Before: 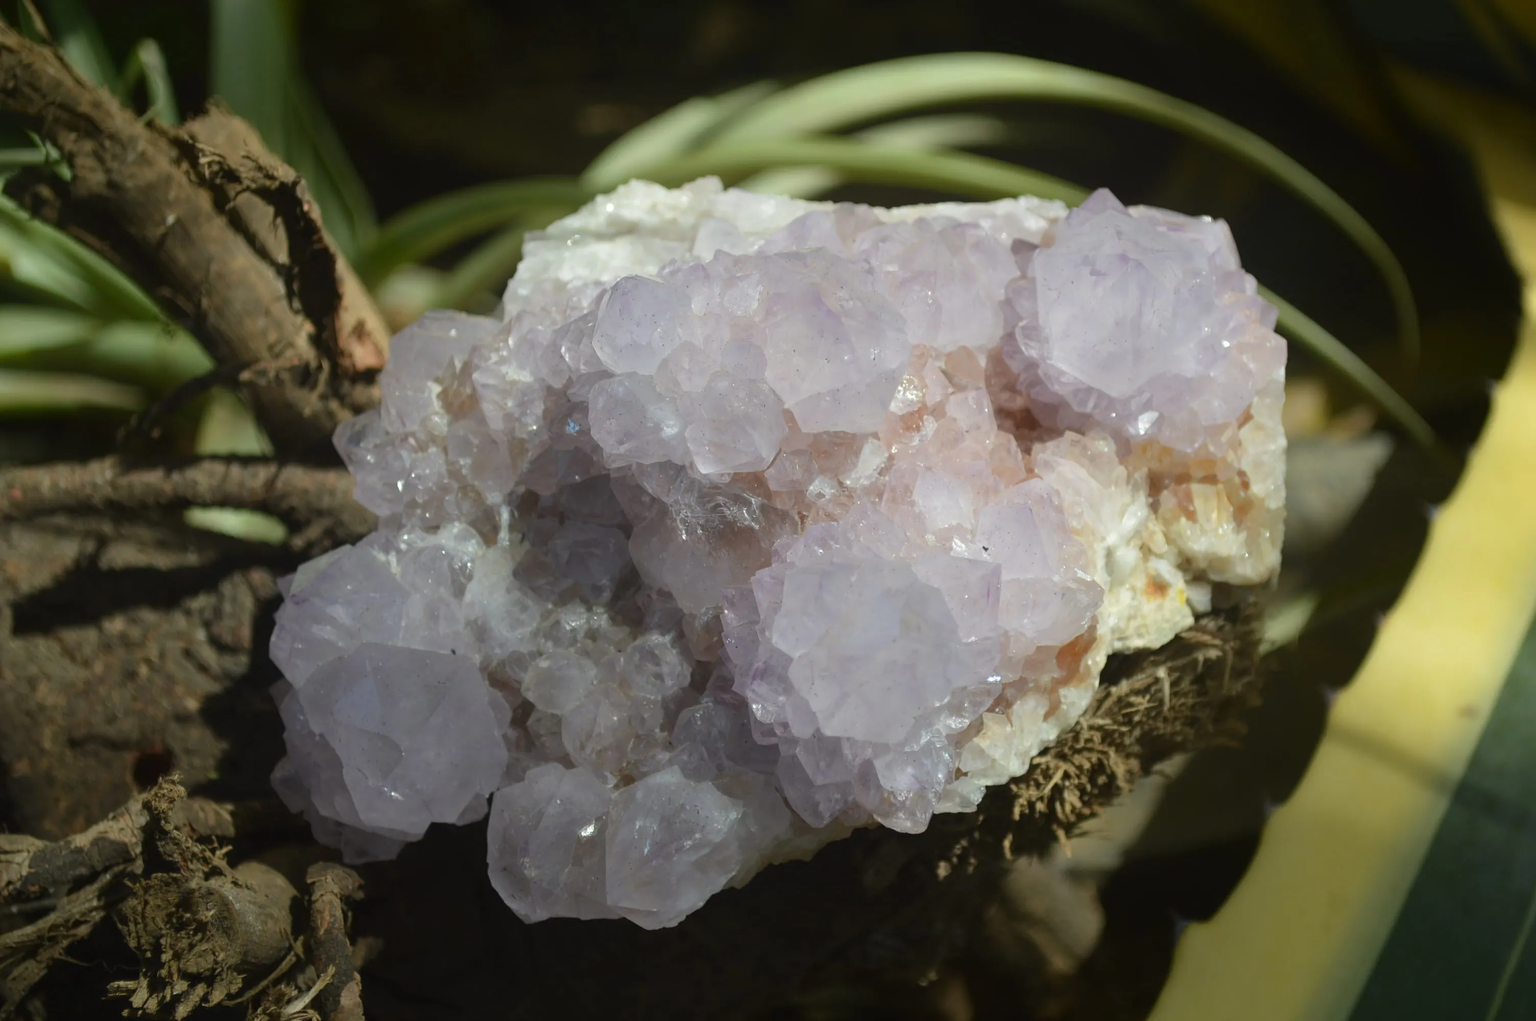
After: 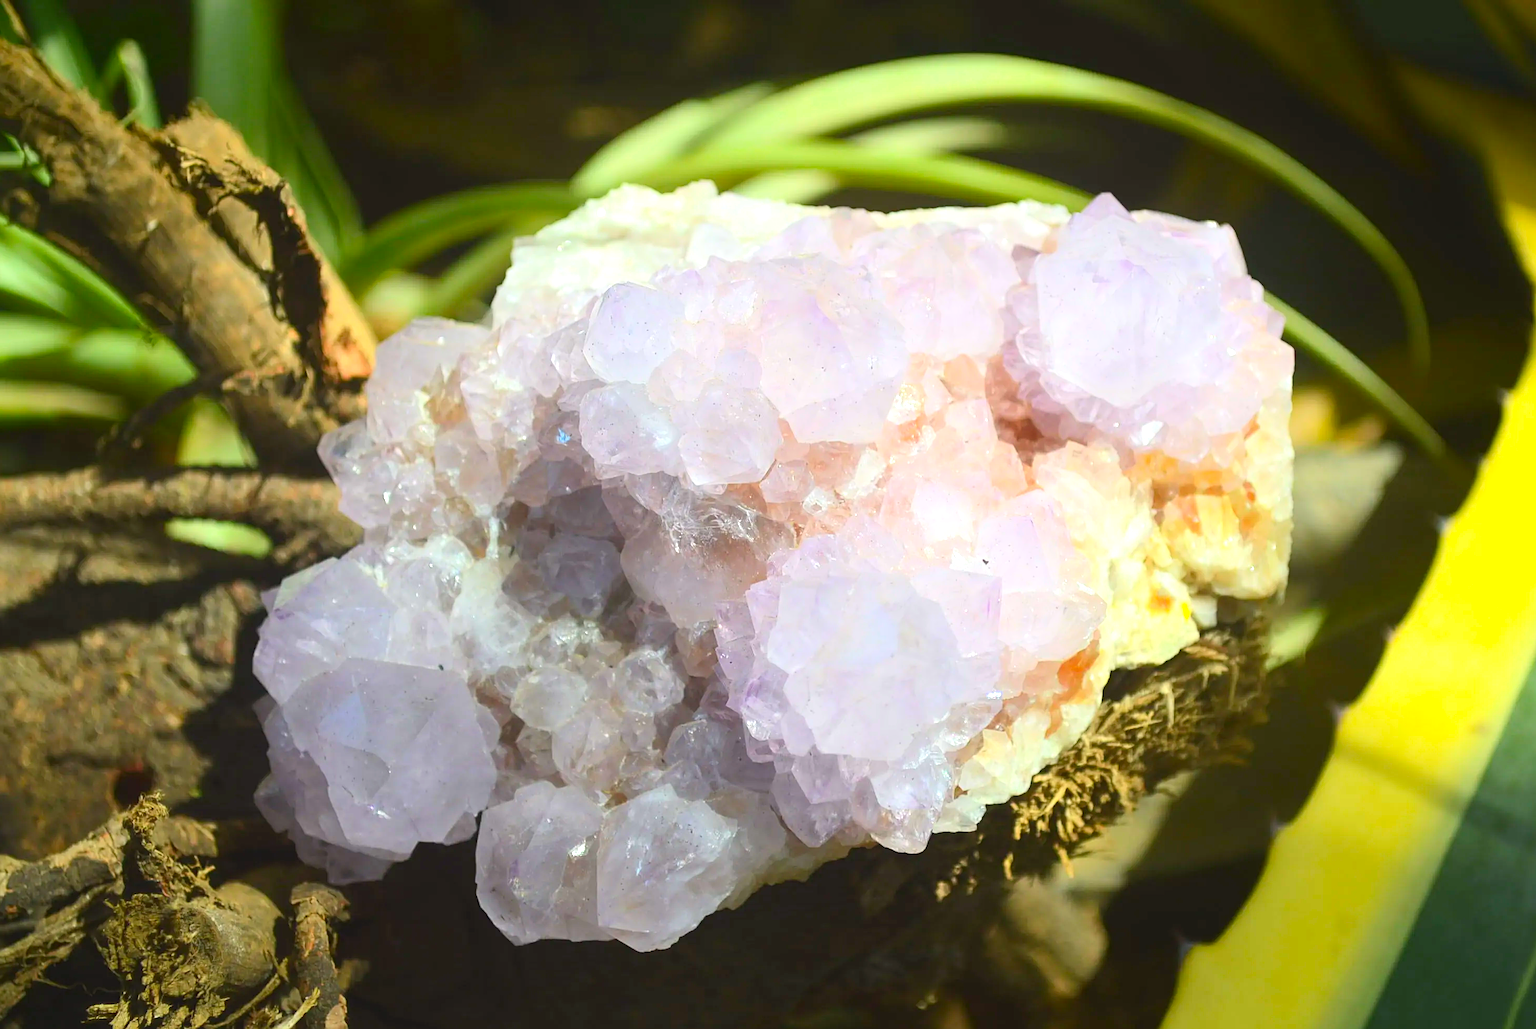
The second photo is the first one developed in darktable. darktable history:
crop and rotate: left 1.506%, right 0.722%, bottom 1.425%
sharpen: on, module defaults
contrast brightness saturation: contrast 0.197, brightness 0.193, saturation 0.786
exposure: exposure 0.77 EV, compensate highlight preservation false
